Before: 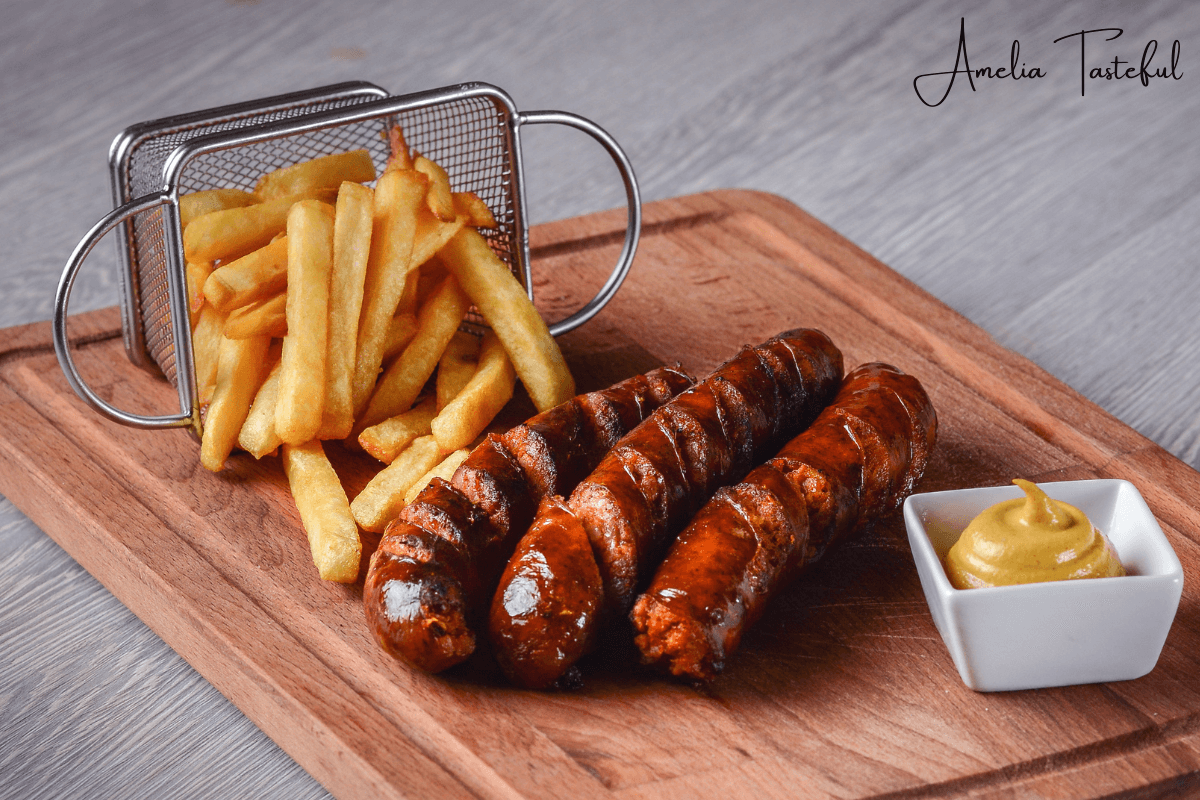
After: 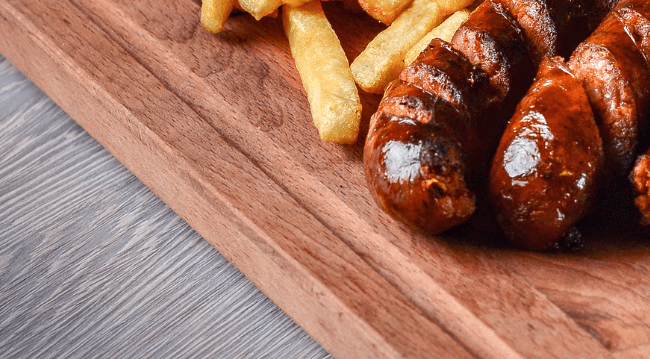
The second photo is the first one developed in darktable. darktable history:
crop and rotate: top 54.911%, right 45.766%, bottom 0.119%
contrast equalizer: octaves 7, y [[0.502, 0.505, 0.512, 0.529, 0.564, 0.588], [0.5 ×6], [0.502, 0.505, 0.512, 0.529, 0.564, 0.588], [0, 0.001, 0.001, 0.004, 0.008, 0.011], [0, 0.001, 0.001, 0.004, 0.008, 0.011]], mix 0.218
local contrast: highlights 104%, shadows 103%, detail 119%, midtone range 0.2
